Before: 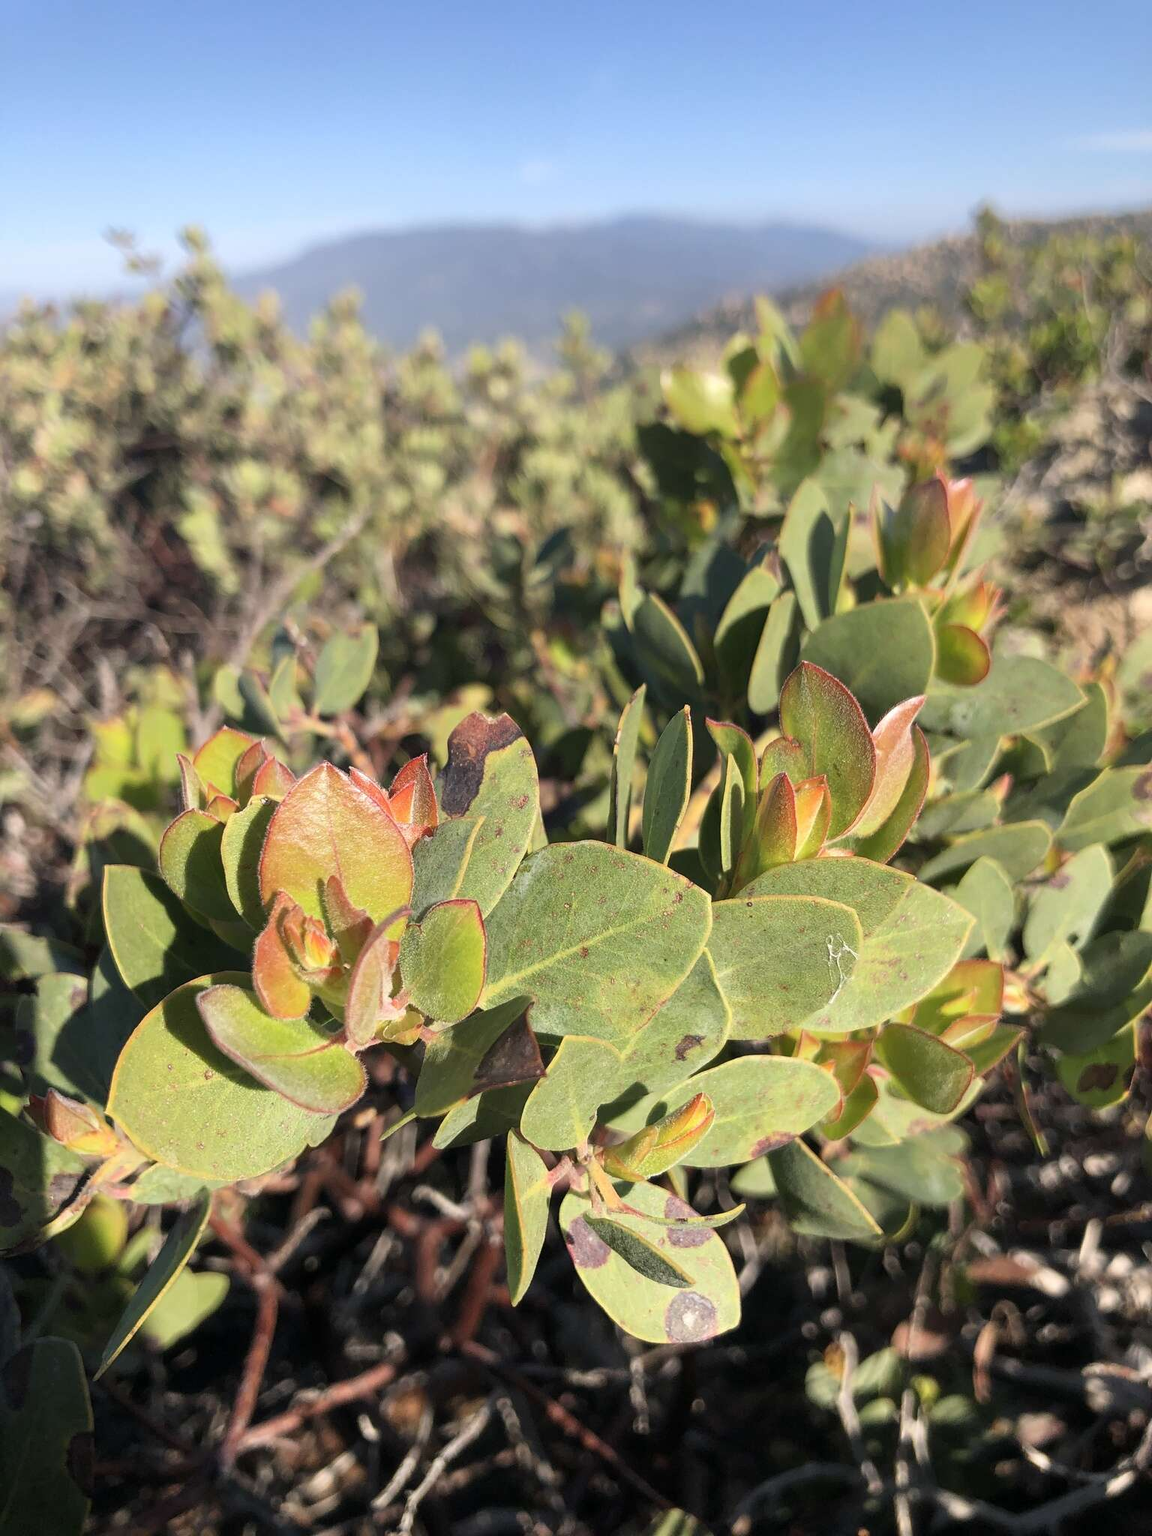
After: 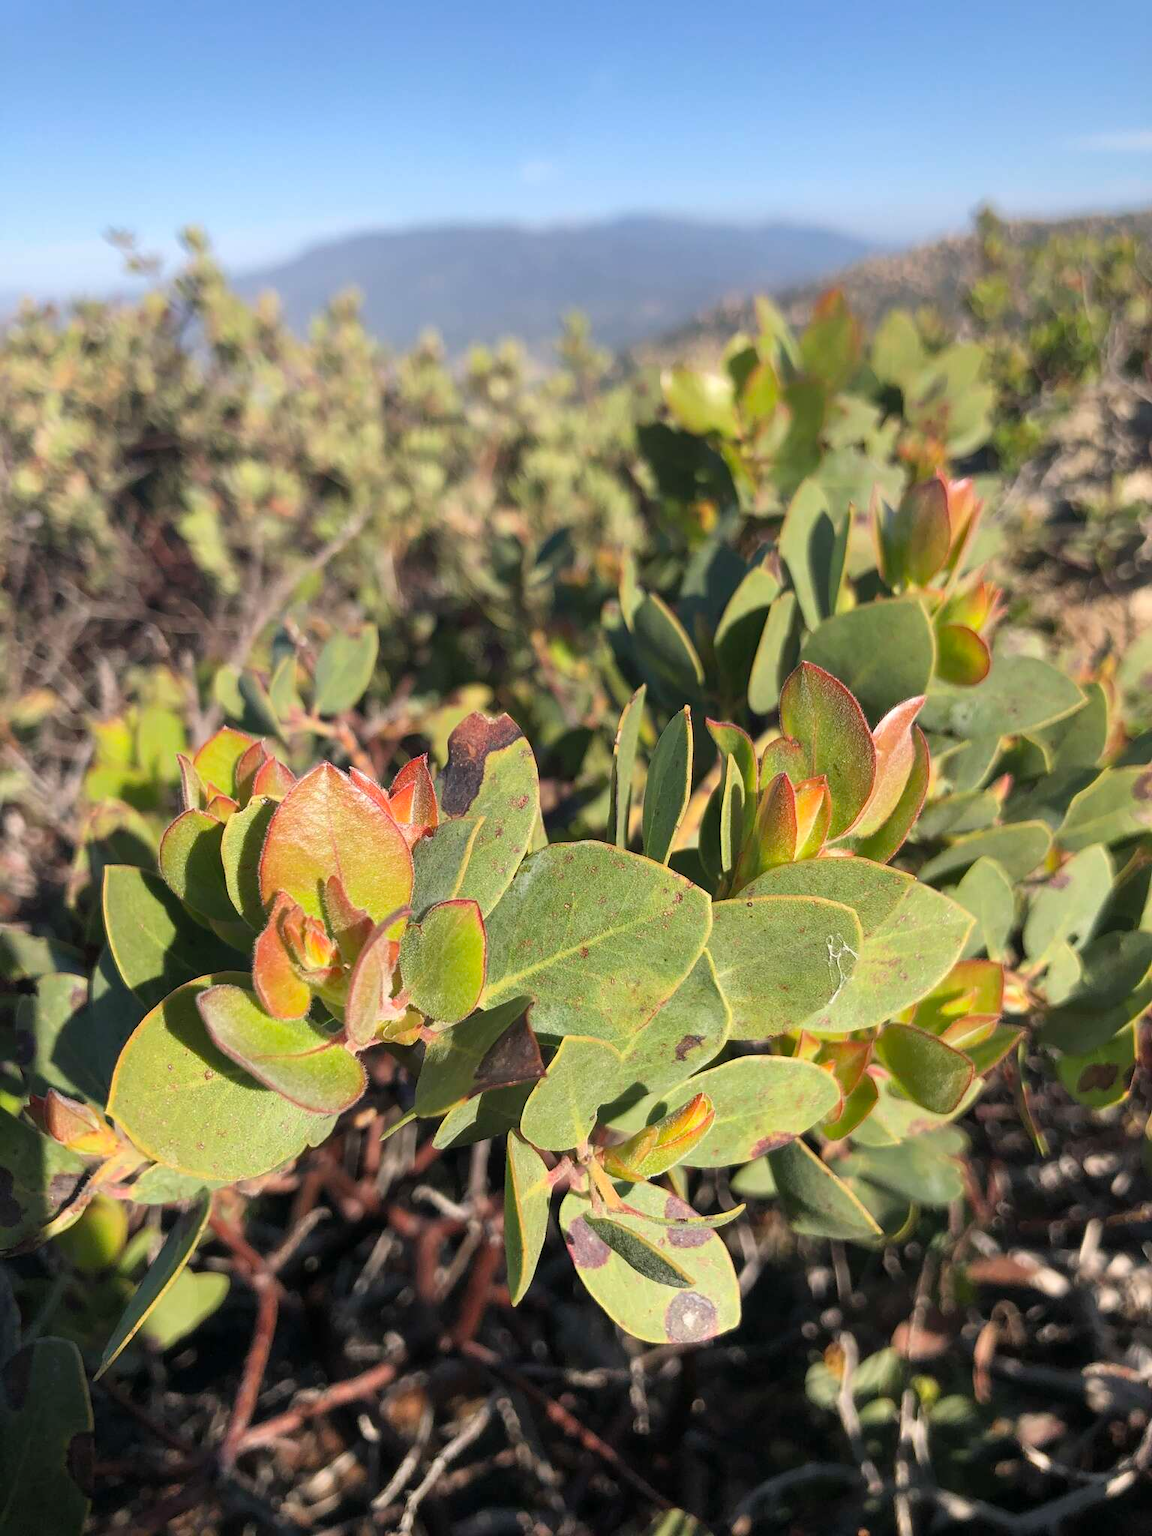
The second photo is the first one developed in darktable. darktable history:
shadows and highlights: shadows 25.64, highlights -25.36
